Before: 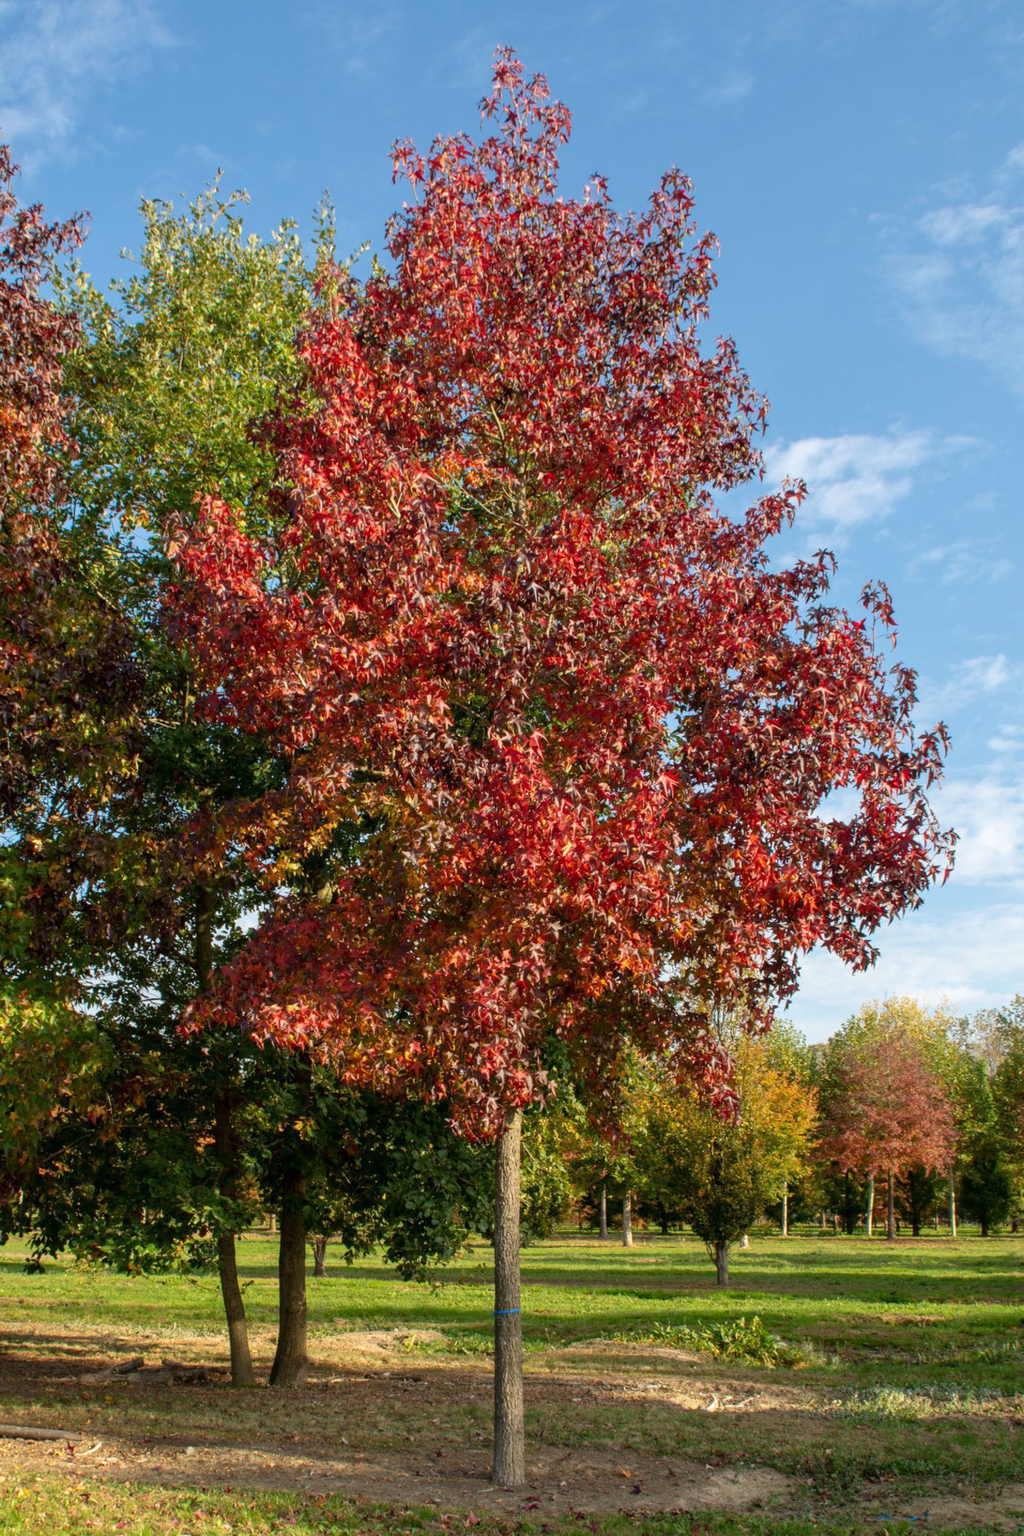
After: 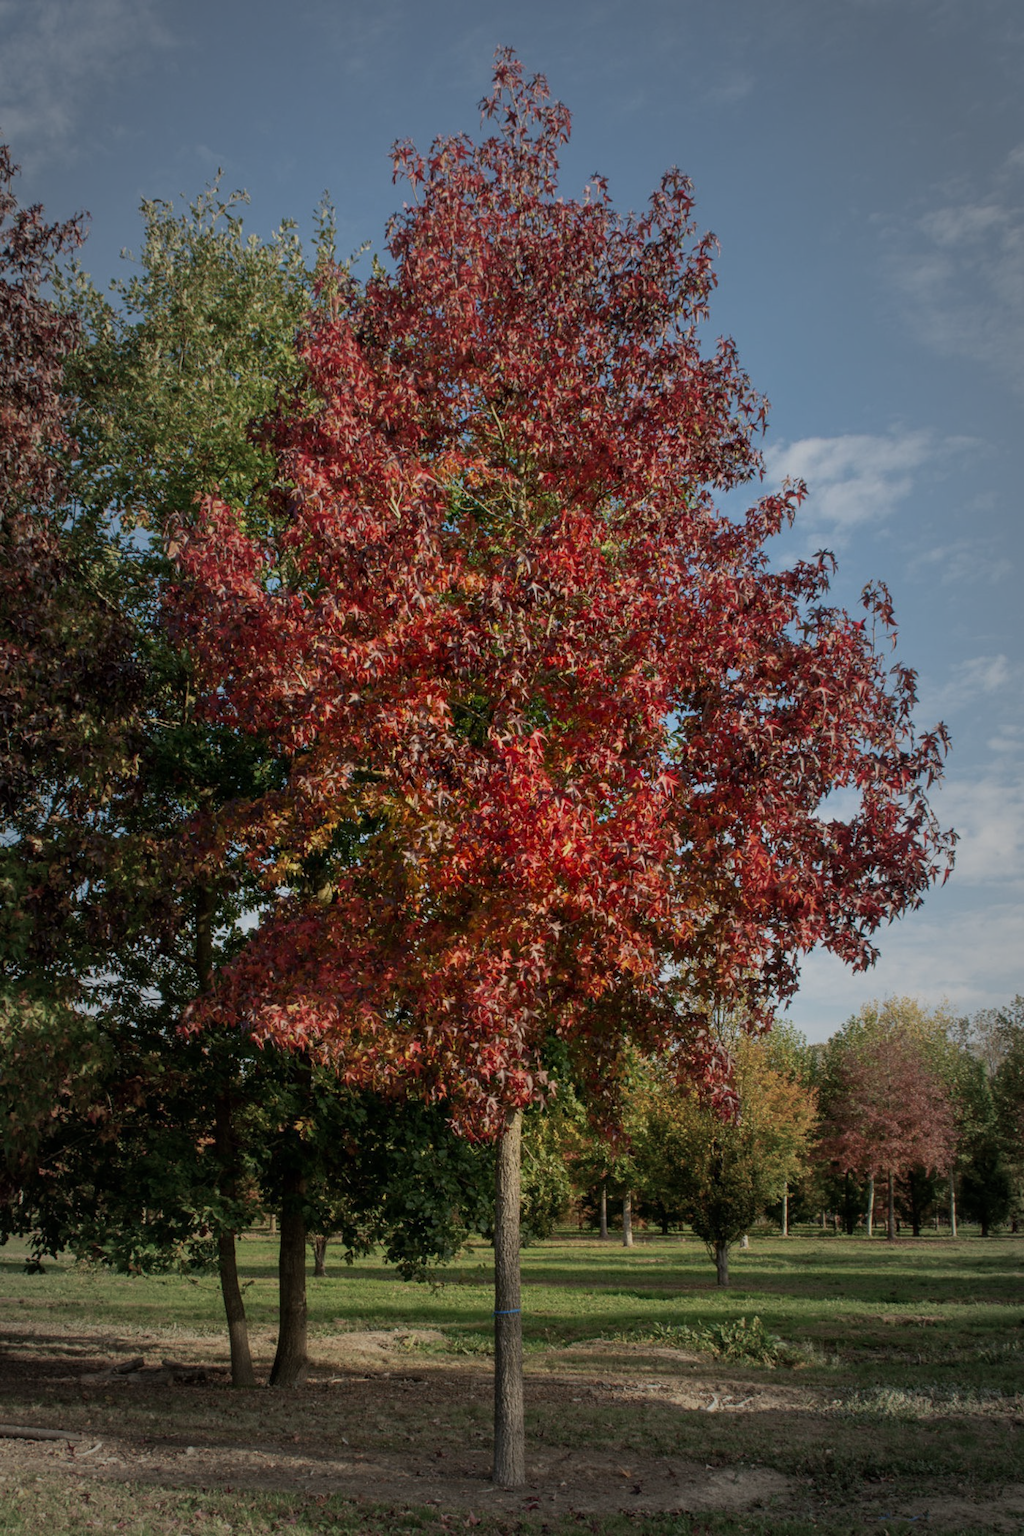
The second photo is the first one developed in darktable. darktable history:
exposure: exposure -0.453 EV, compensate exposure bias true, compensate highlight preservation false
vignetting: fall-off start 16.72%, fall-off radius 99.93%, width/height ratio 0.717
